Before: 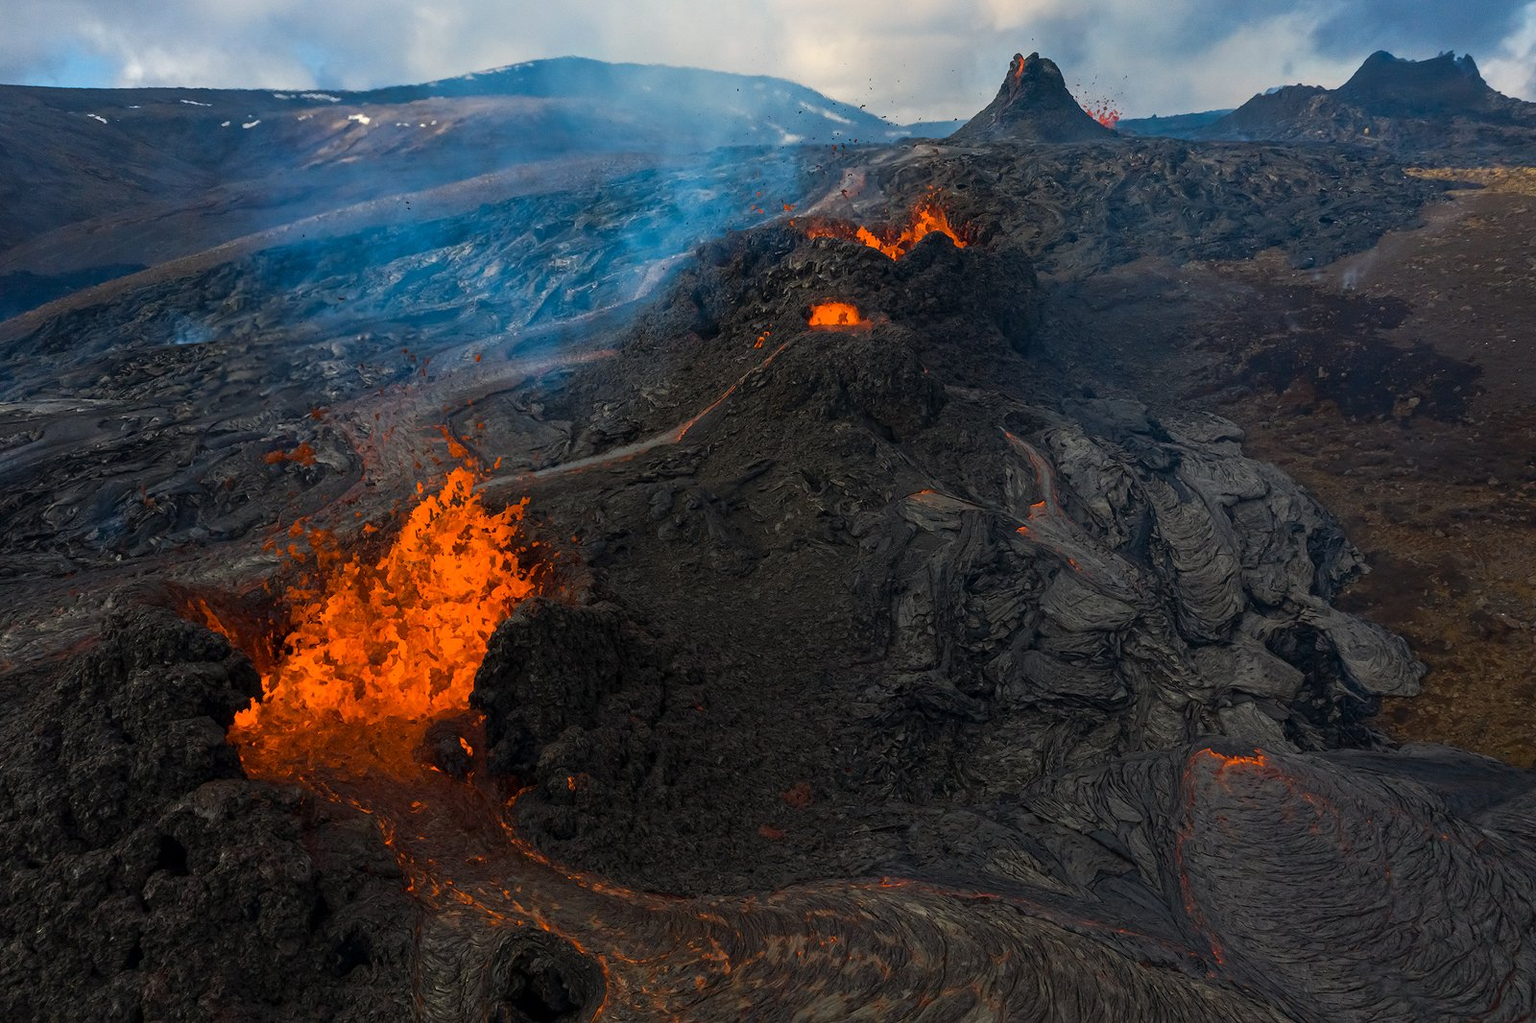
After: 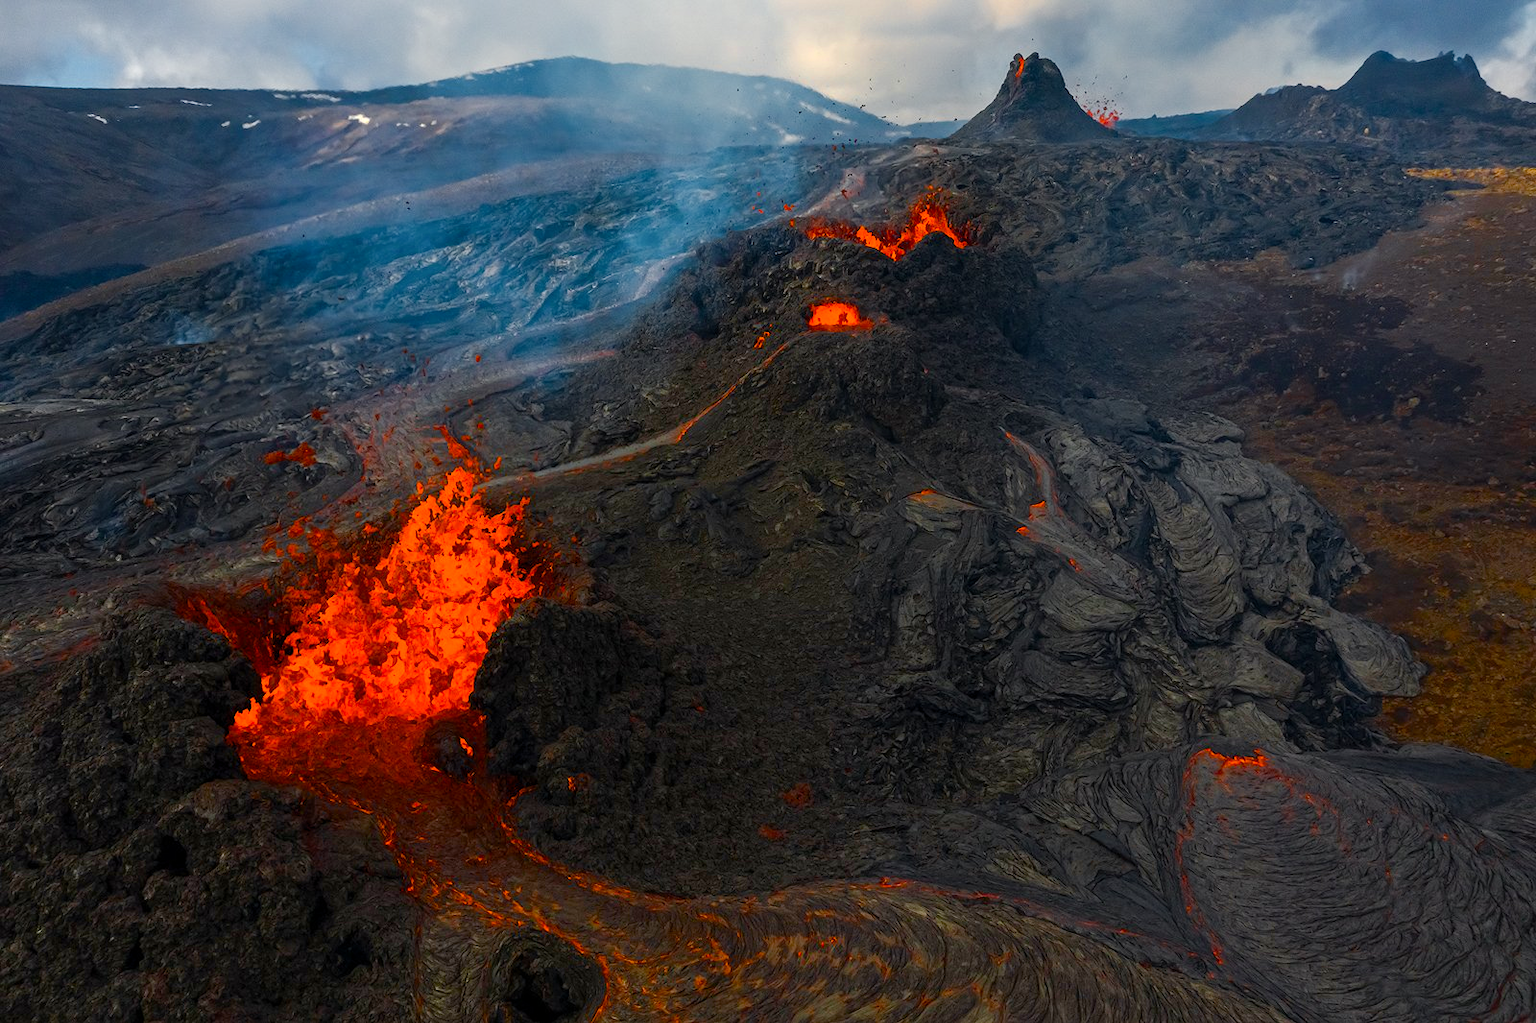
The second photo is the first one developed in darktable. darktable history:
color zones: curves: ch0 [(0, 0.511) (0.143, 0.531) (0.286, 0.56) (0.429, 0.5) (0.571, 0.5) (0.714, 0.5) (0.857, 0.5) (1, 0.5)]; ch1 [(0, 0.525) (0.143, 0.705) (0.286, 0.715) (0.429, 0.35) (0.571, 0.35) (0.714, 0.35) (0.857, 0.4) (1, 0.4)]; ch2 [(0, 0.572) (0.143, 0.512) (0.286, 0.473) (0.429, 0.45) (0.571, 0.5) (0.714, 0.5) (0.857, 0.518) (1, 0.518)]
color balance rgb: perceptual saturation grading › global saturation 20%, perceptual saturation grading › highlights -25%, perceptual saturation grading › shadows 50%
